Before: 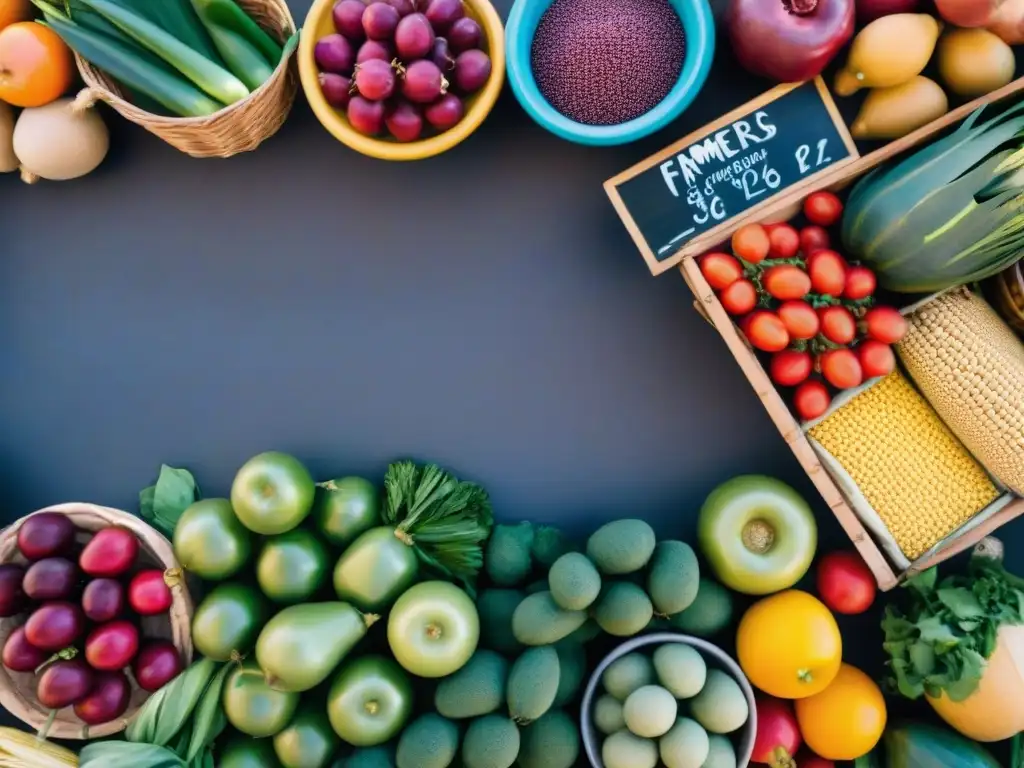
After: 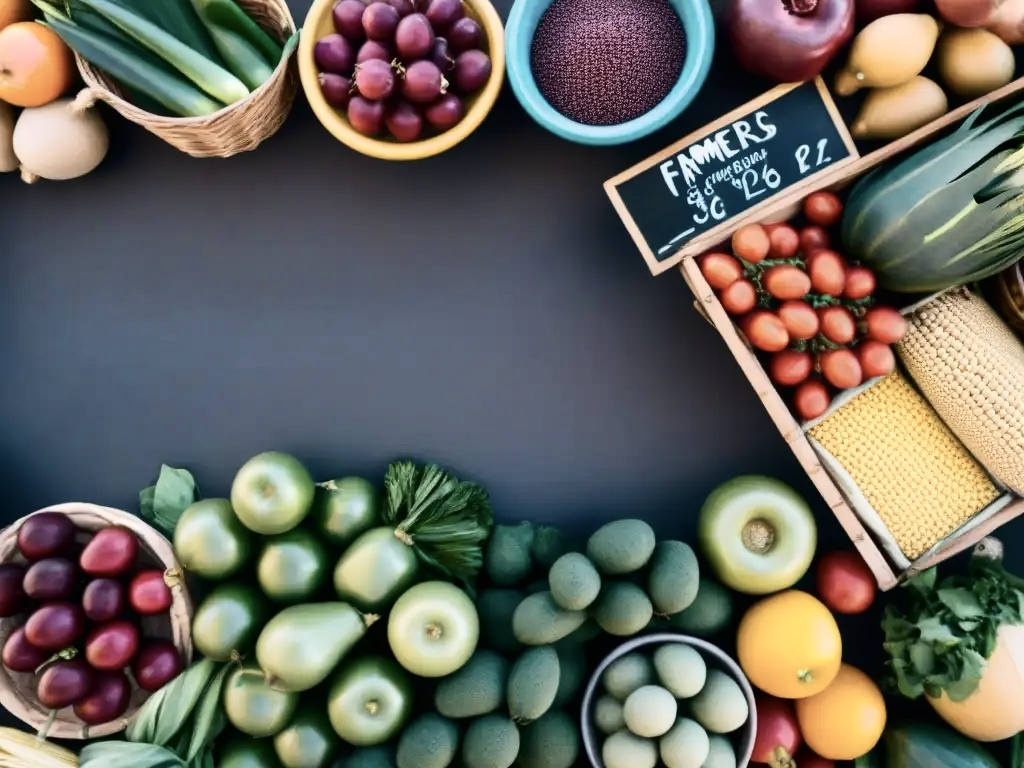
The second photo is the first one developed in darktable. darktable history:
contrast brightness saturation: contrast 0.249, saturation -0.317
